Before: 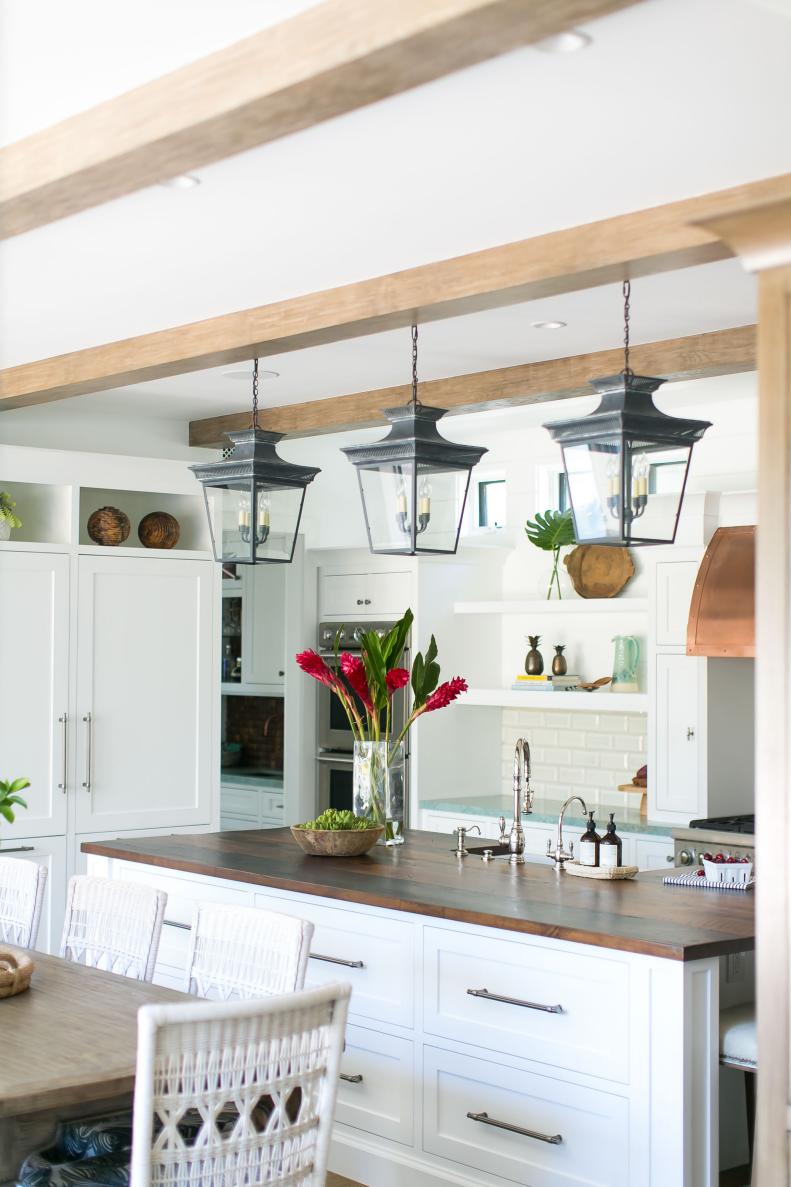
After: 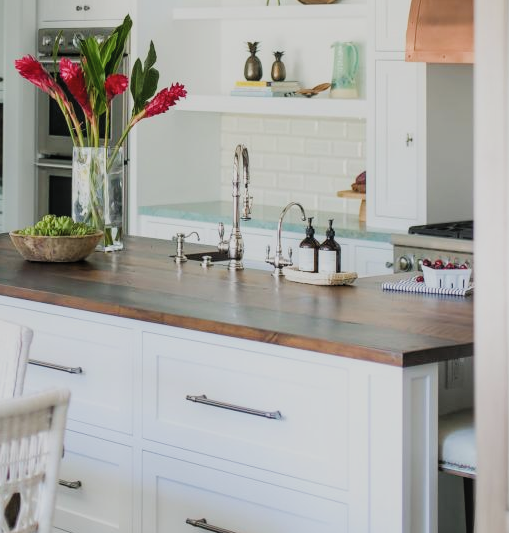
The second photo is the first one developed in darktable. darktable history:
local contrast: detail 110%
filmic rgb: black relative exposure -7.65 EV, white relative exposure 4.56 EV, hardness 3.61, color science v4 (2020)
crop and rotate: left 35.543%, top 50.126%, bottom 4.966%
